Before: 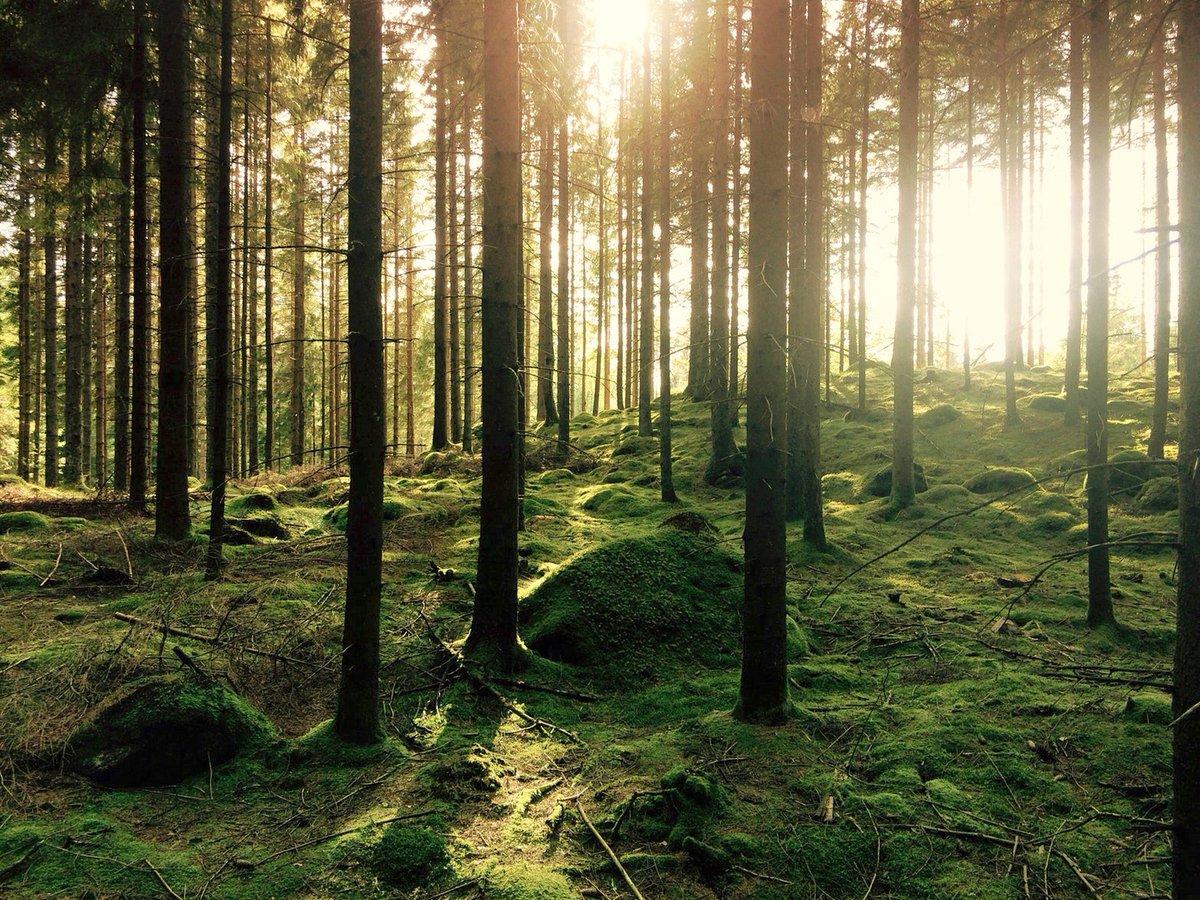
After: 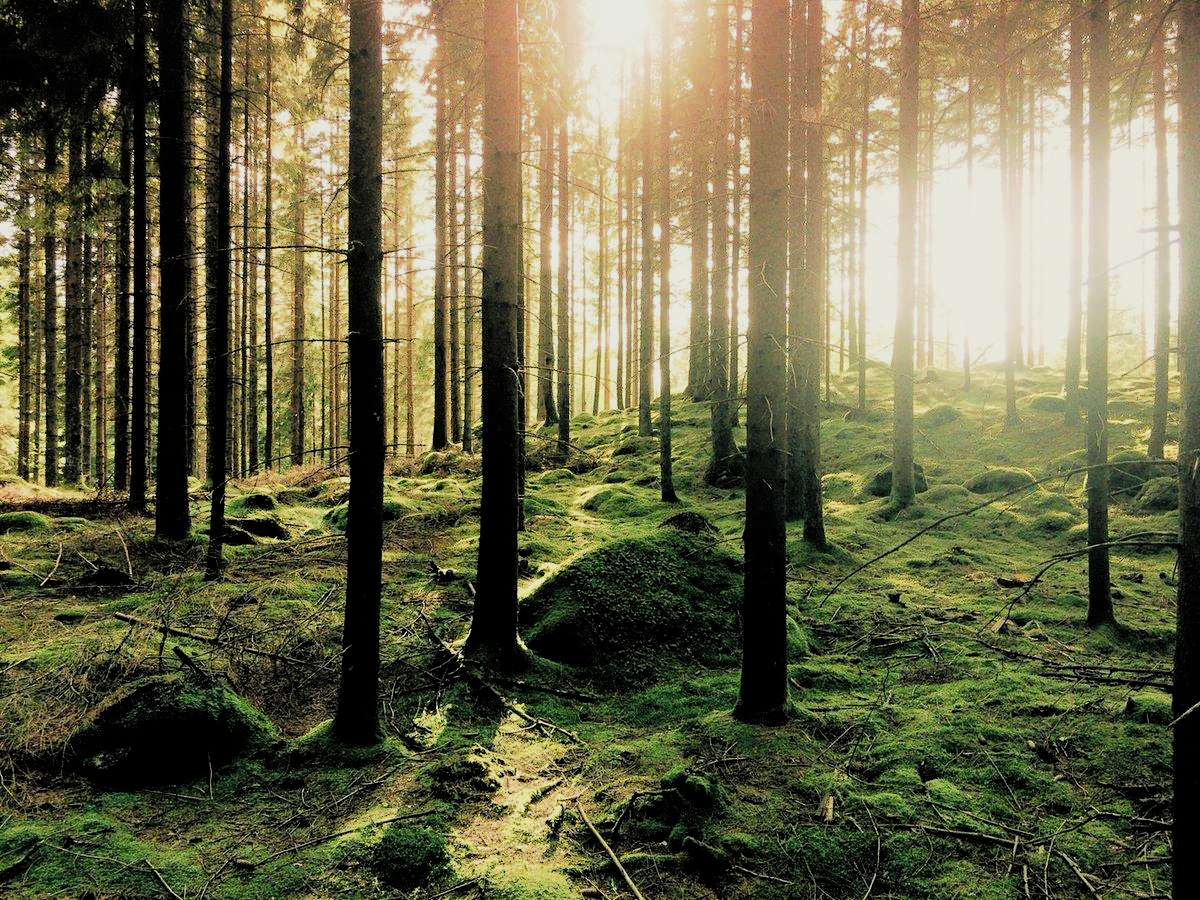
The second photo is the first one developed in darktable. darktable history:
exposure: black level correction 0, exposure 0.691 EV, compensate exposure bias true, compensate highlight preservation false
filmic rgb: black relative exposure -4.61 EV, white relative exposure 4.81 EV, hardness 2.34, latitude 35.3%, contrast 1.046, highlights saturation mix 1.52%, shadows ↔ highlights balance 1.2%, add noise in highlights 0.001, preserve chrominance max RGB, color science v3 (2019), use custom middle-gray values true, contrast in highlights soft
